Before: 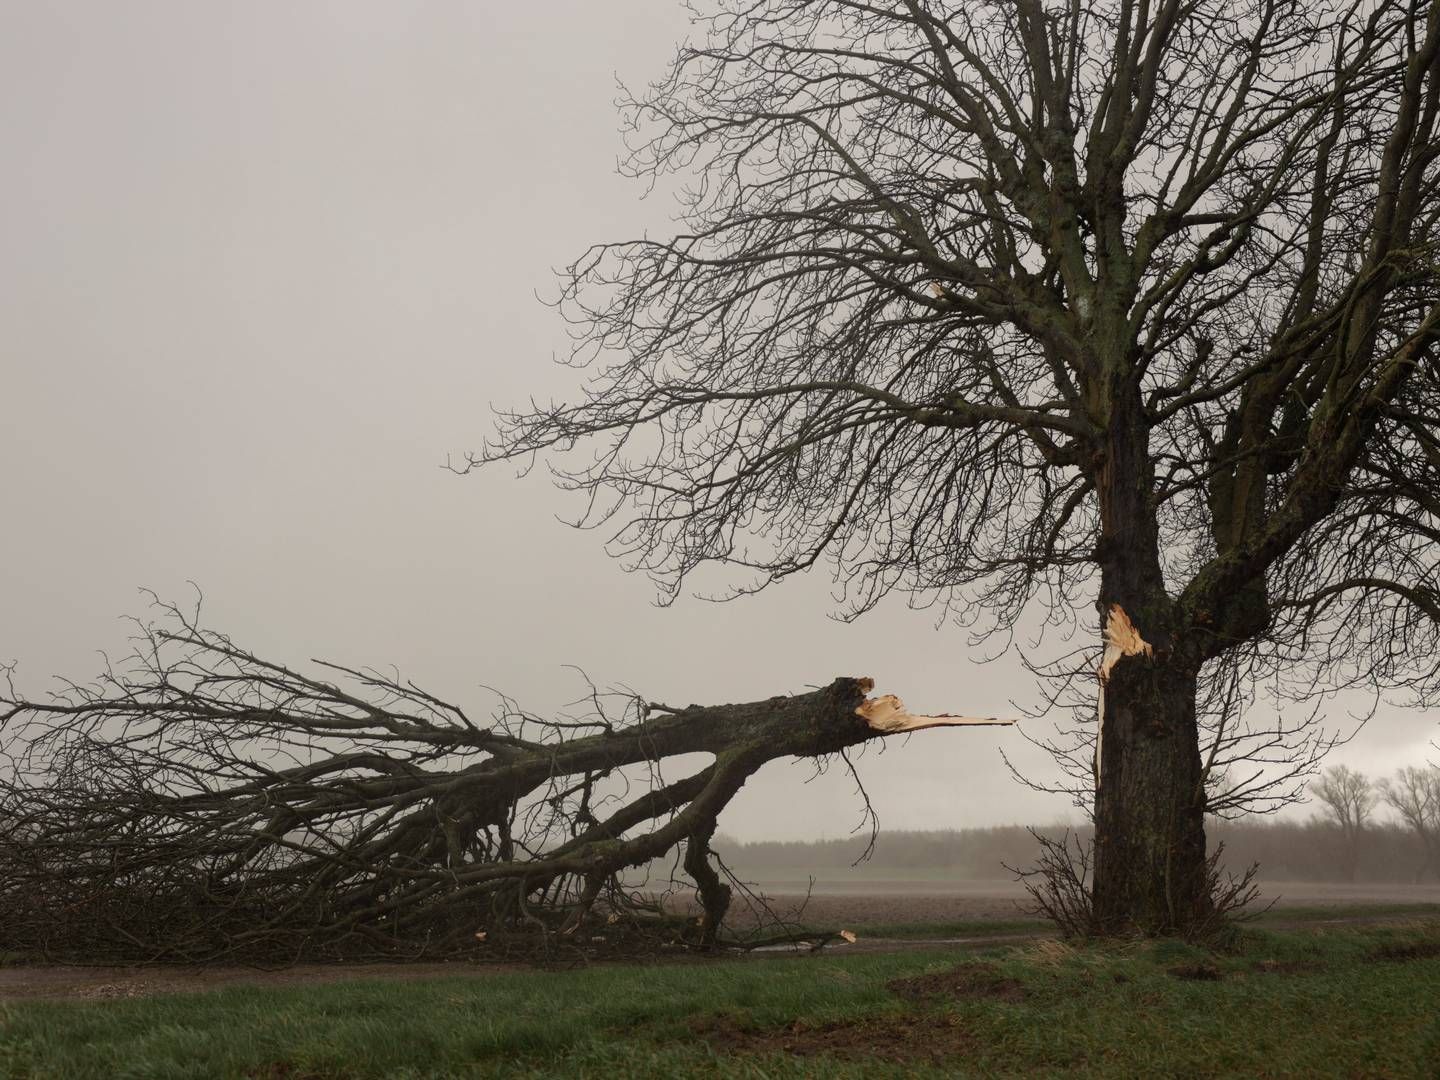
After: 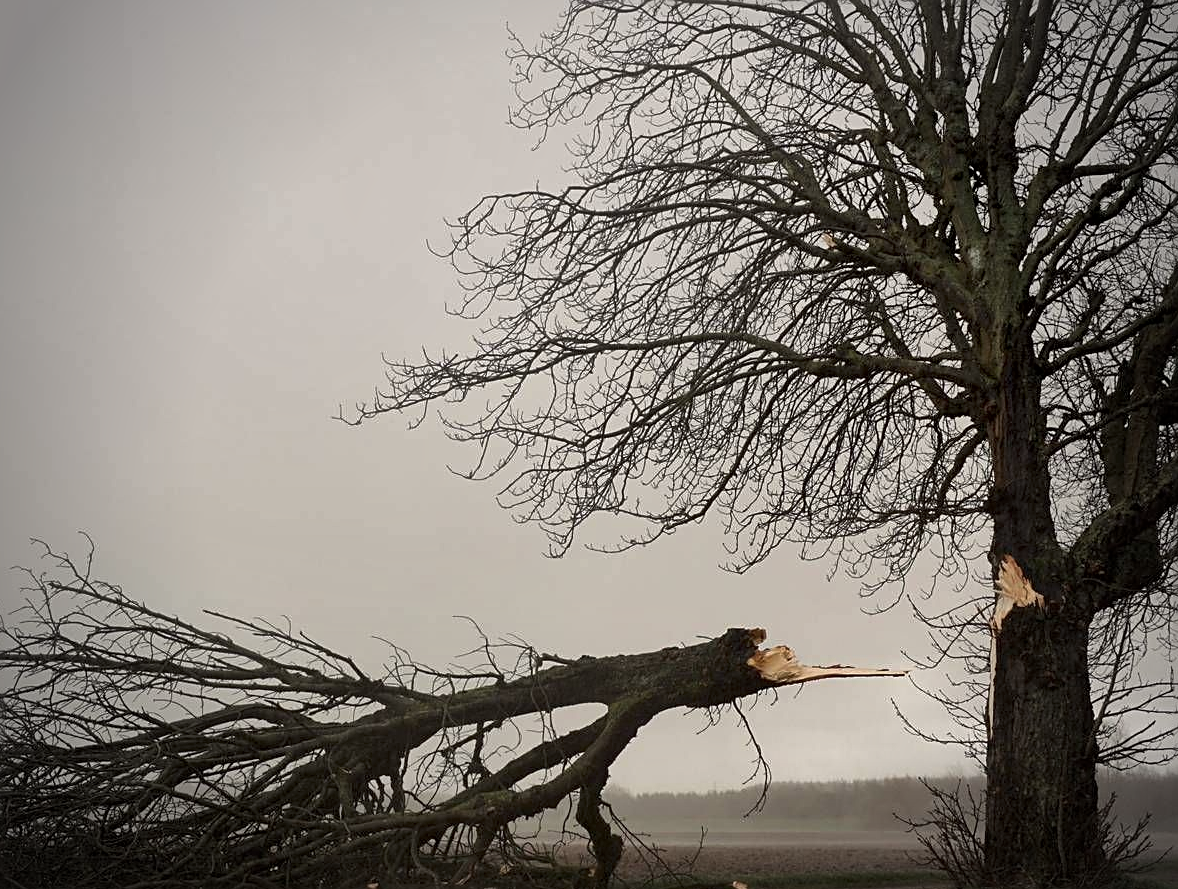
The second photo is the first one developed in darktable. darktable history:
tone equalizer: on, module defaults
crop and rotate: left 7.567%, top 4.566%, right 10.599%, bottom 13.037%
vignetting: fall-off start 66.95%, width/height ratio 1.007
sharpen: on, module defaults
local contrast: mode bilateral grid, contrast 26, coarseness 59, detail 152%, midtone range 0.2
